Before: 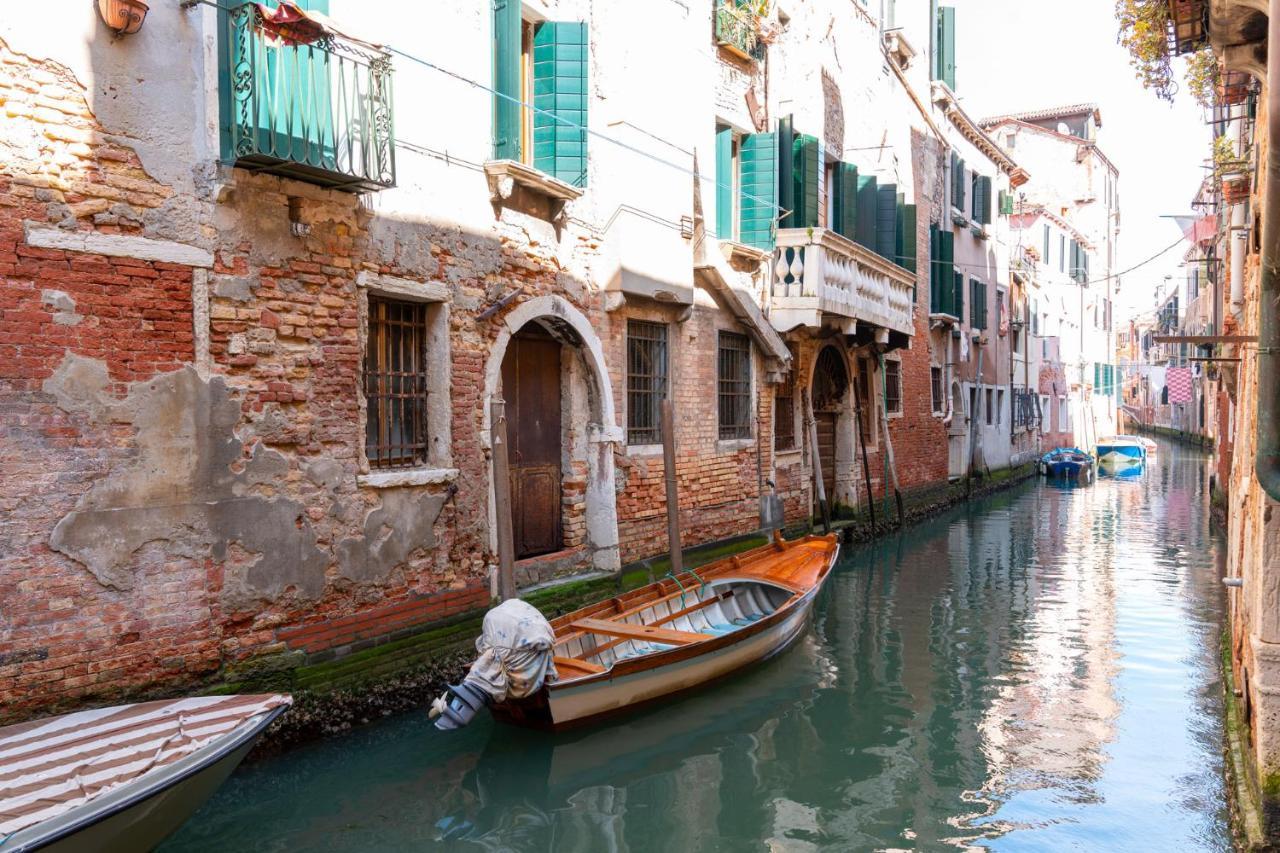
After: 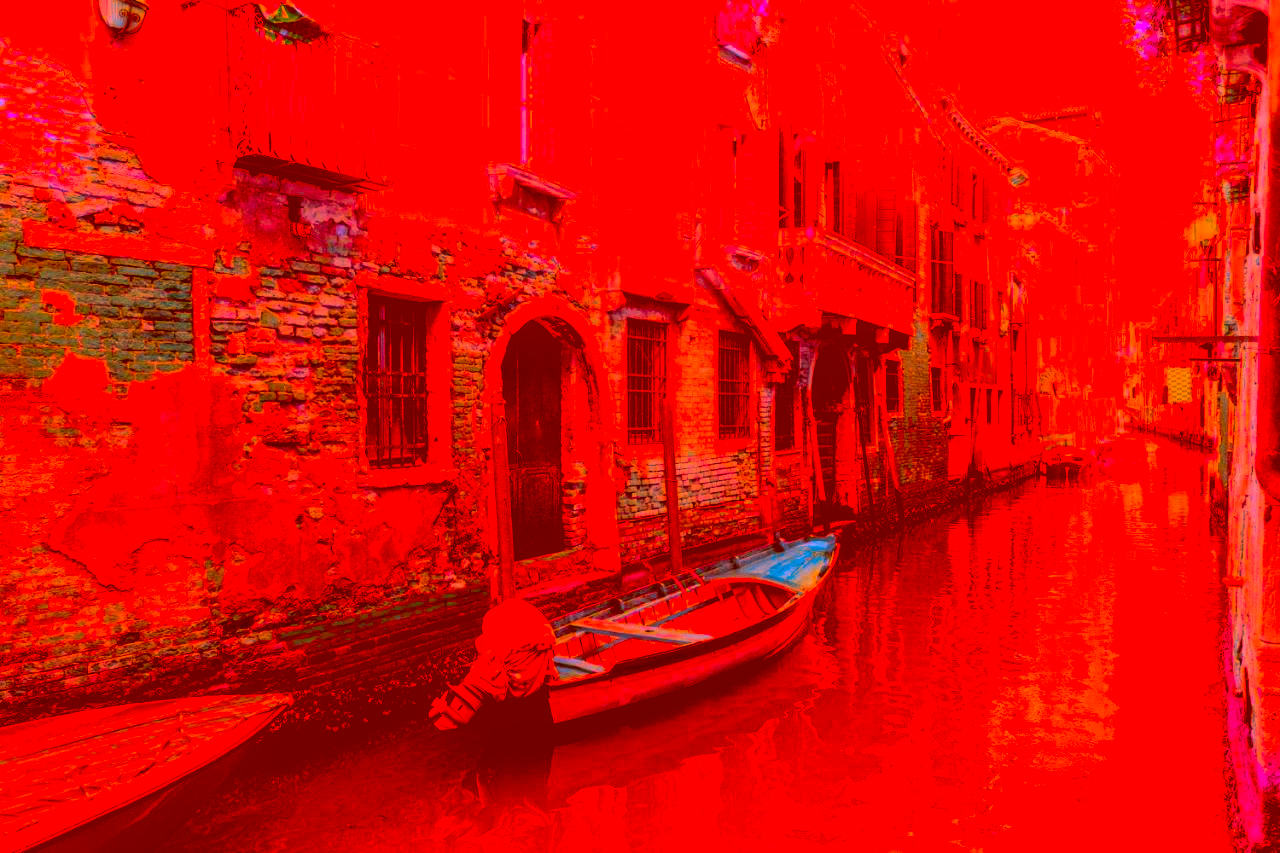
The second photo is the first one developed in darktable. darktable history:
local contrast: on, module defaults
color correction: highlights a* -39.25, highlights b* -39.99, shadows a* -39.69, shadows b* -39.39, saturation -3
filmic rgb: black relative exposure -4.37 EV, white relative exposure 4.56 EV, hardness 2.37, contrast 1.059
